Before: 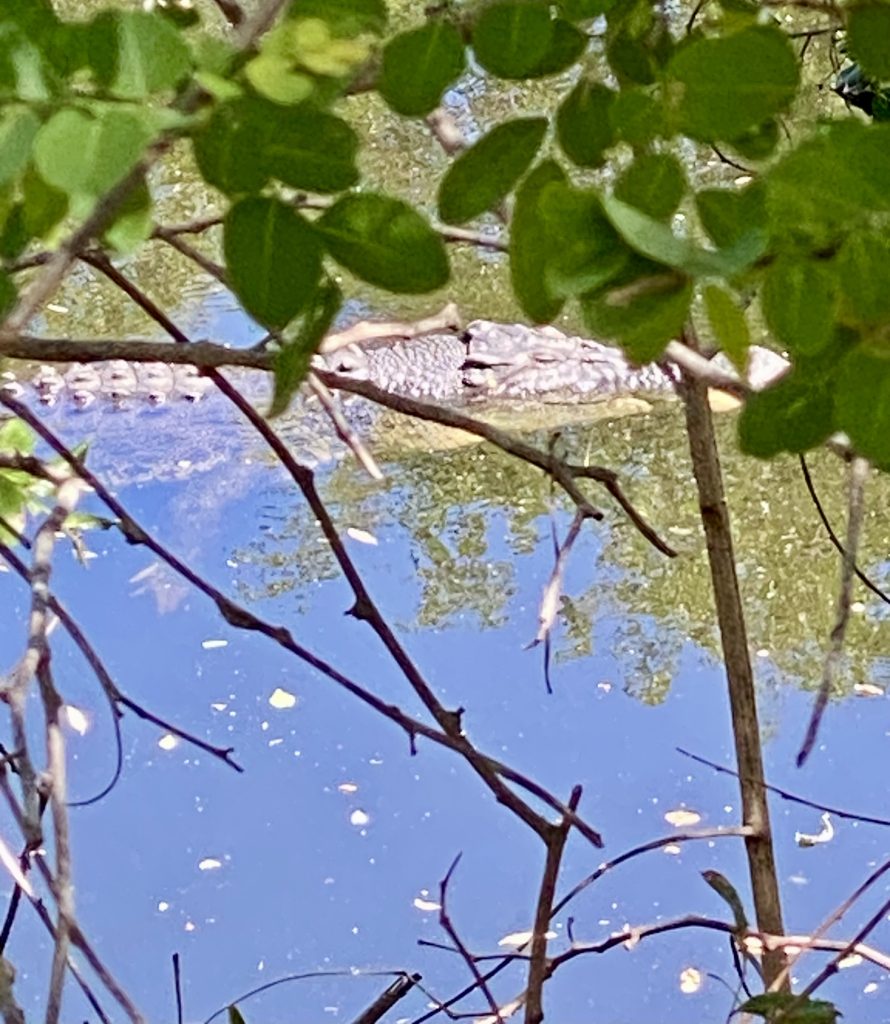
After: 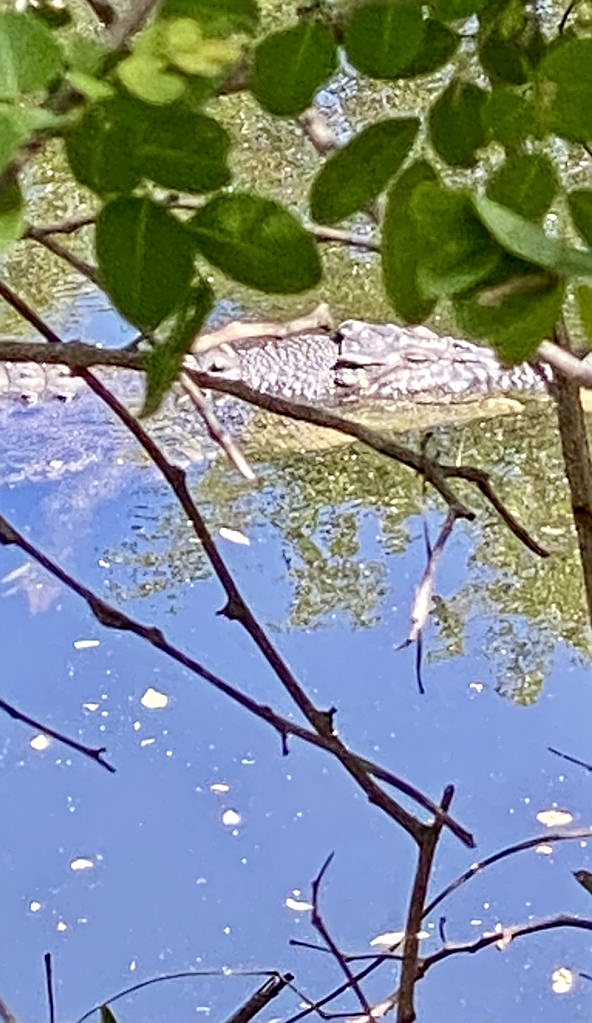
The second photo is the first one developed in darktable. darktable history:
local contrast: on, module defaults
sharpen: on, module defaults
crop and rotate: left 14.408%, right 18.964%
